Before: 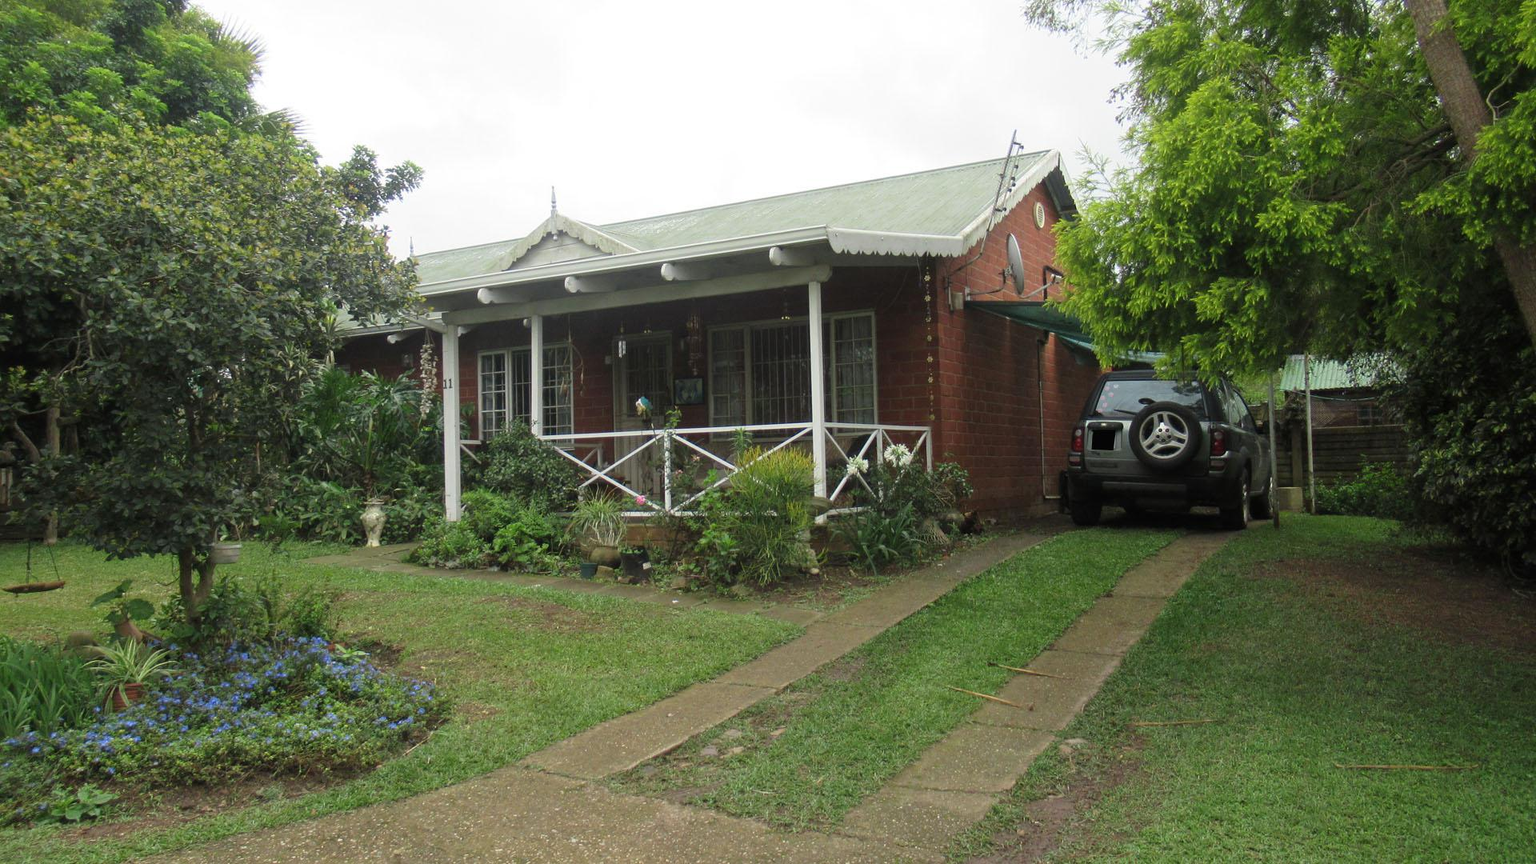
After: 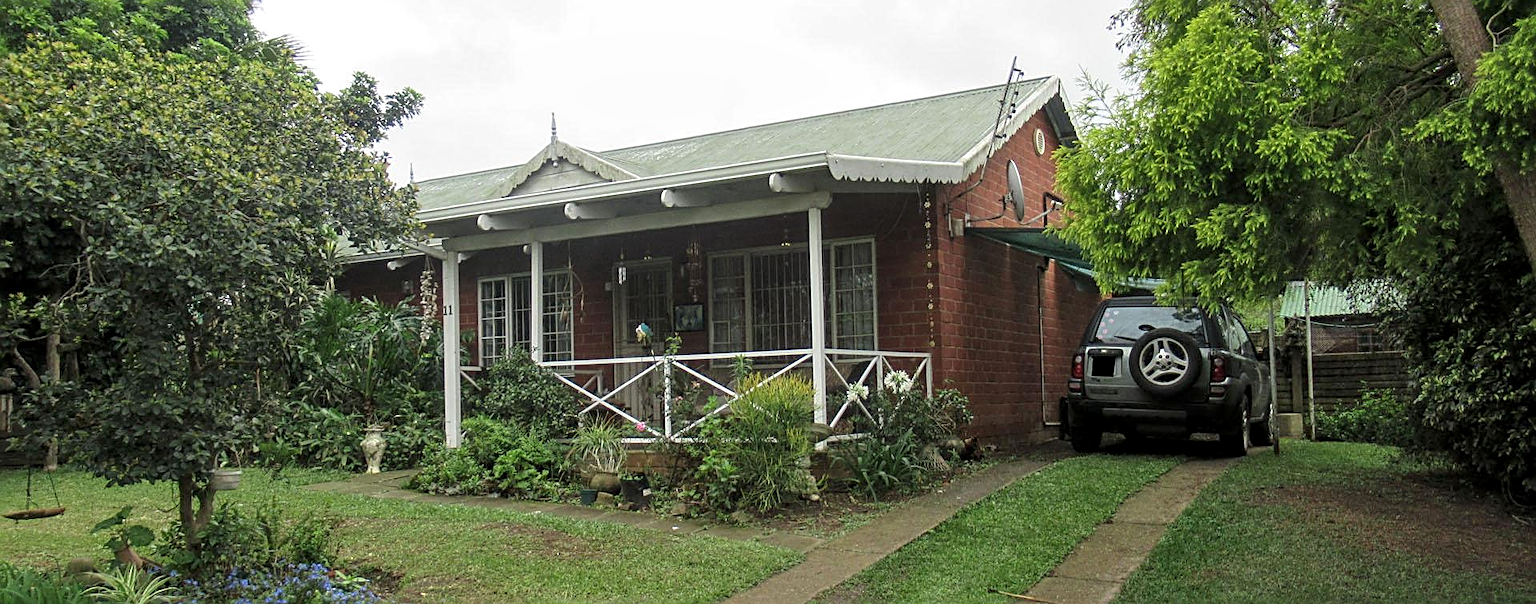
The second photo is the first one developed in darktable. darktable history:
sharpen: radius 2.535, amount 0.626
crop and rotate: top 8.543%, bottom 21.371%
shadows and highlights: shadows 37.3, highlights -26.73, highlights color adjustment 41.4%, soften with gaussian
local contrast: detail 130%
